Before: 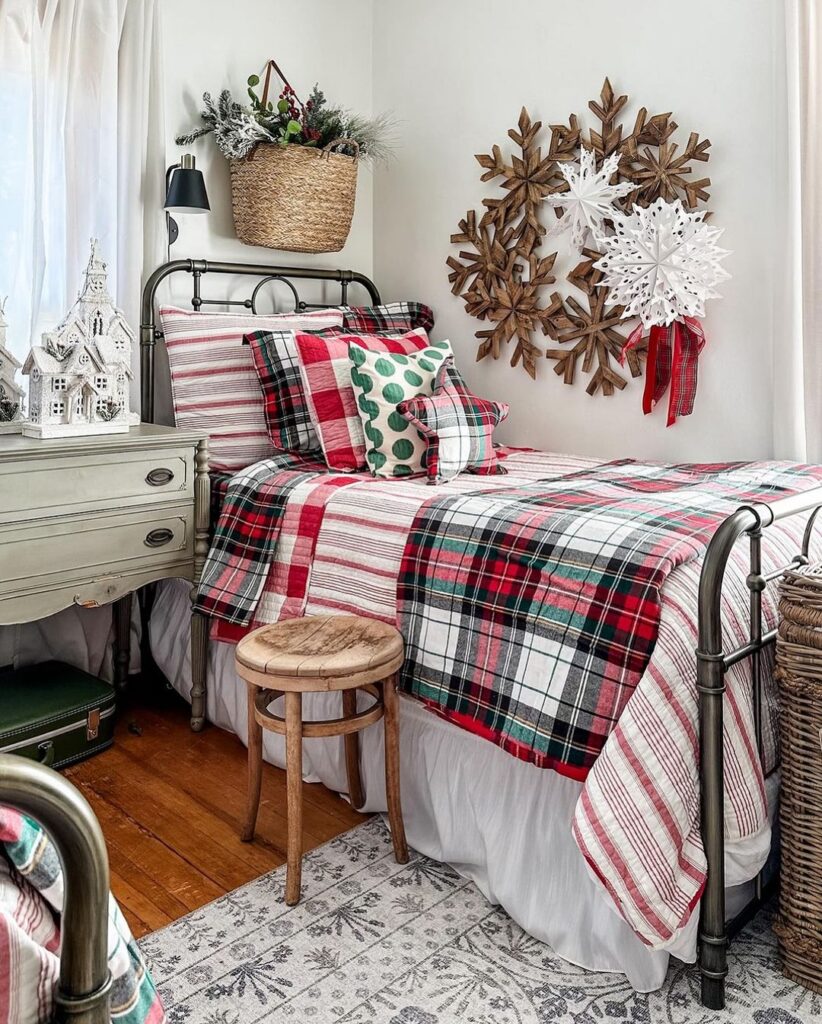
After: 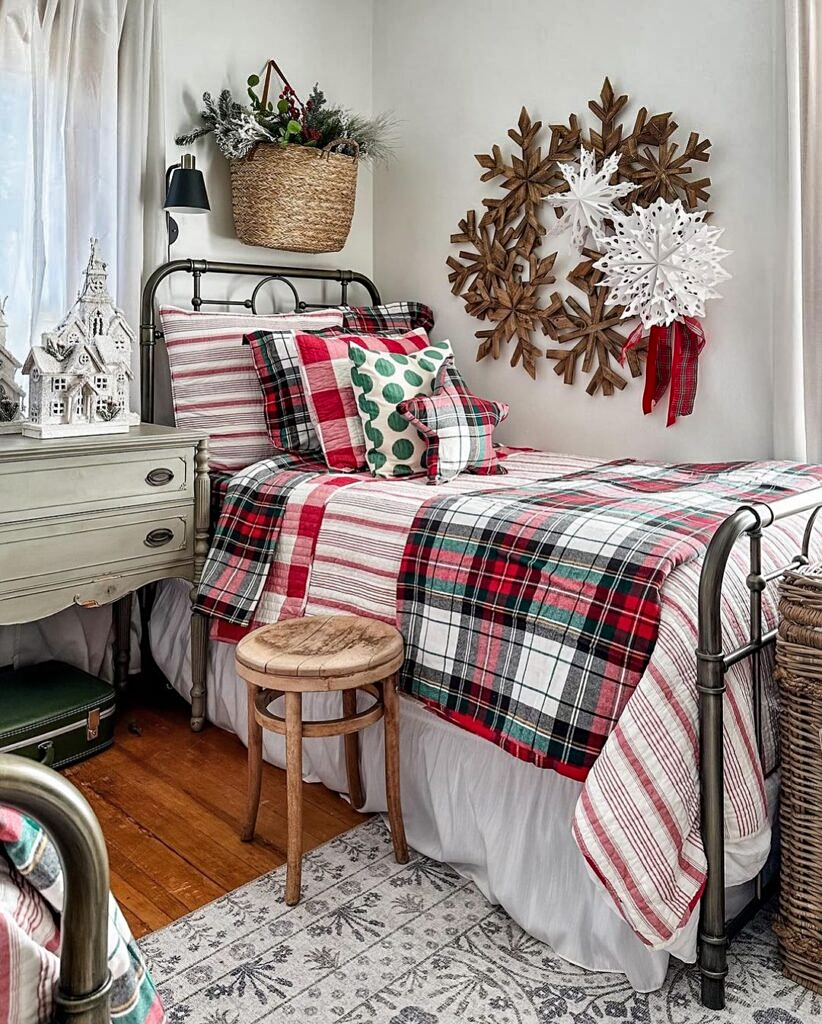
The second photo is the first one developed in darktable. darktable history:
shadows and highlights: shadows 60, highlights -60.23, soften with gaussian
sharpen: amount 0.2
